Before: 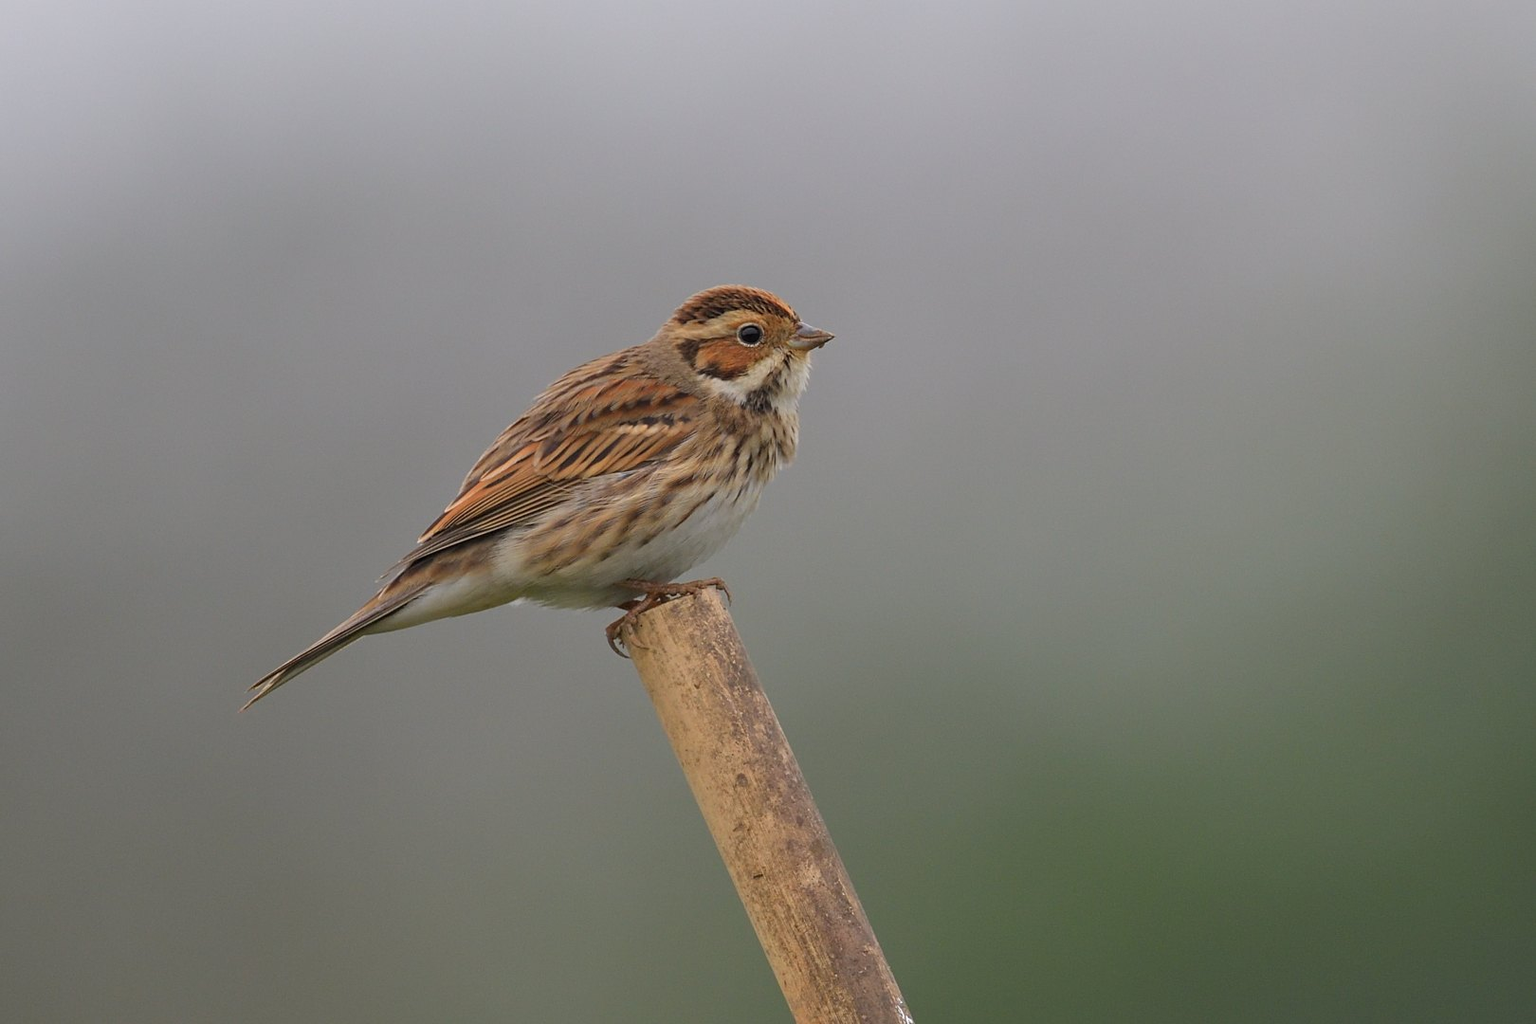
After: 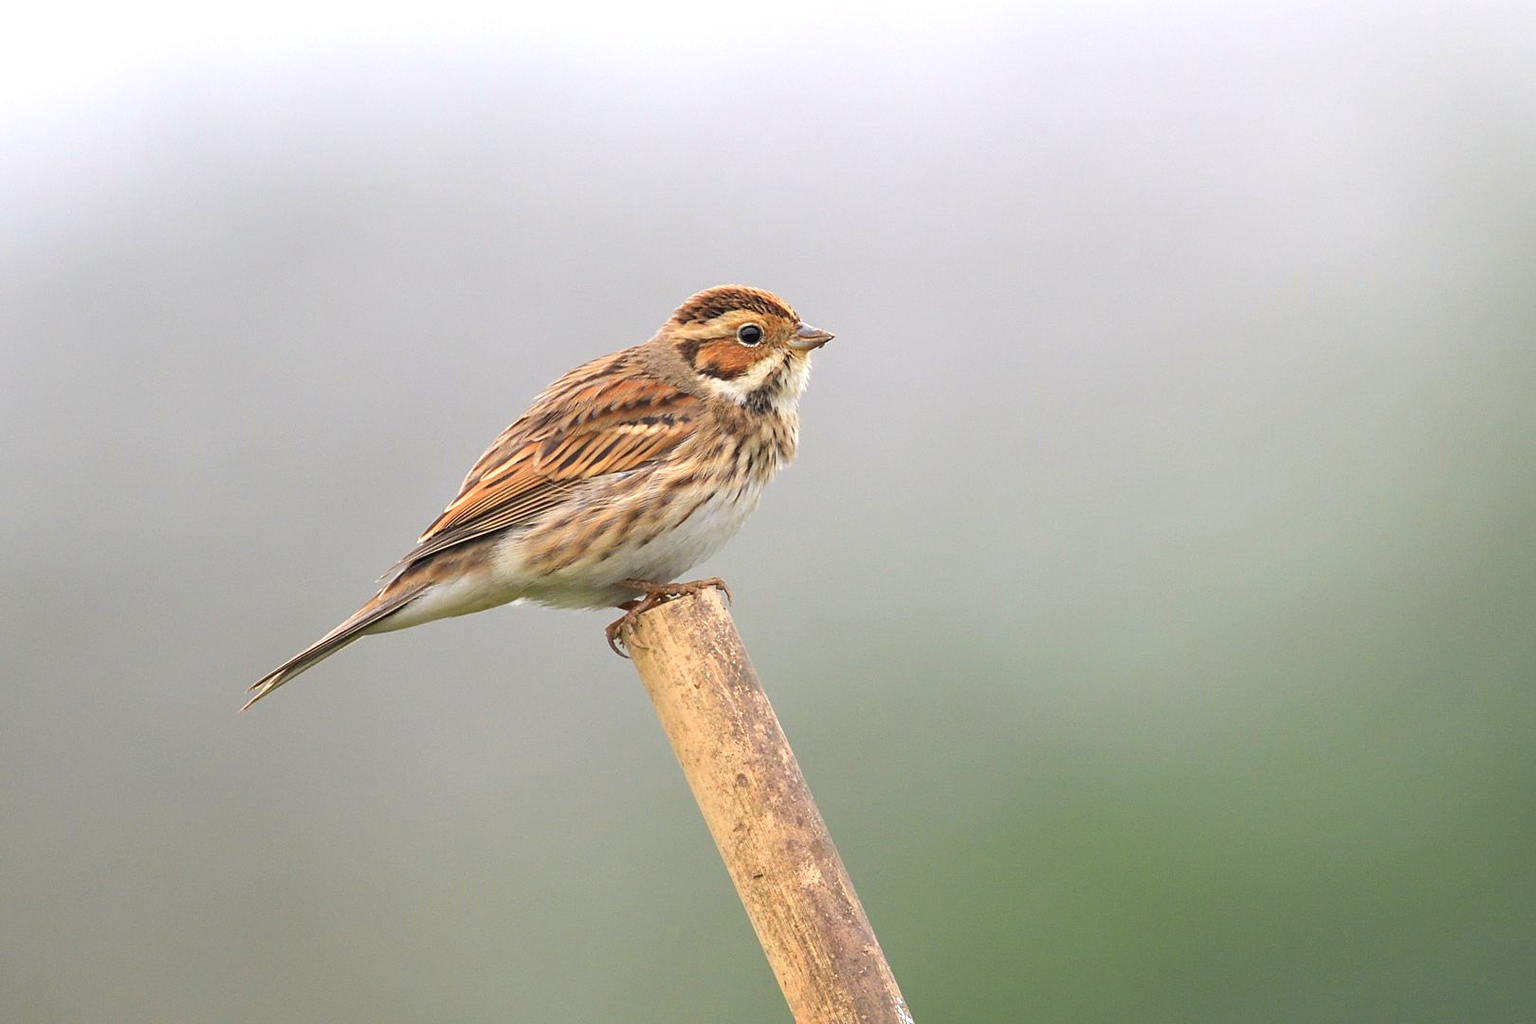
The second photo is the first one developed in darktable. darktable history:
exposure: exposure 0.5 EV
